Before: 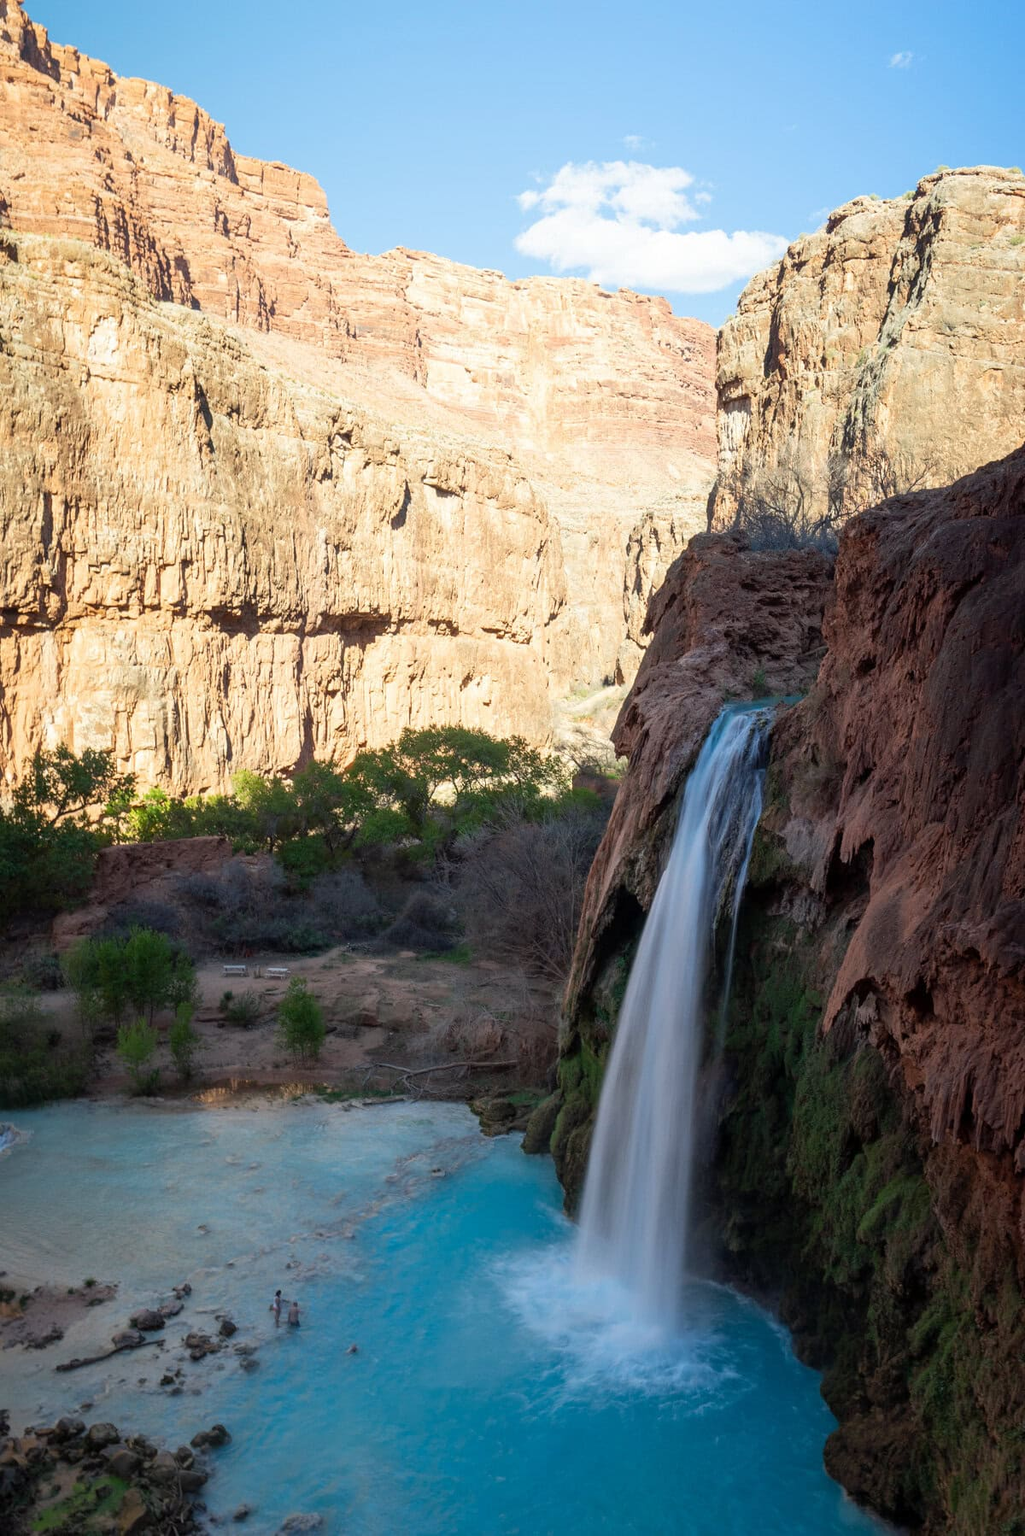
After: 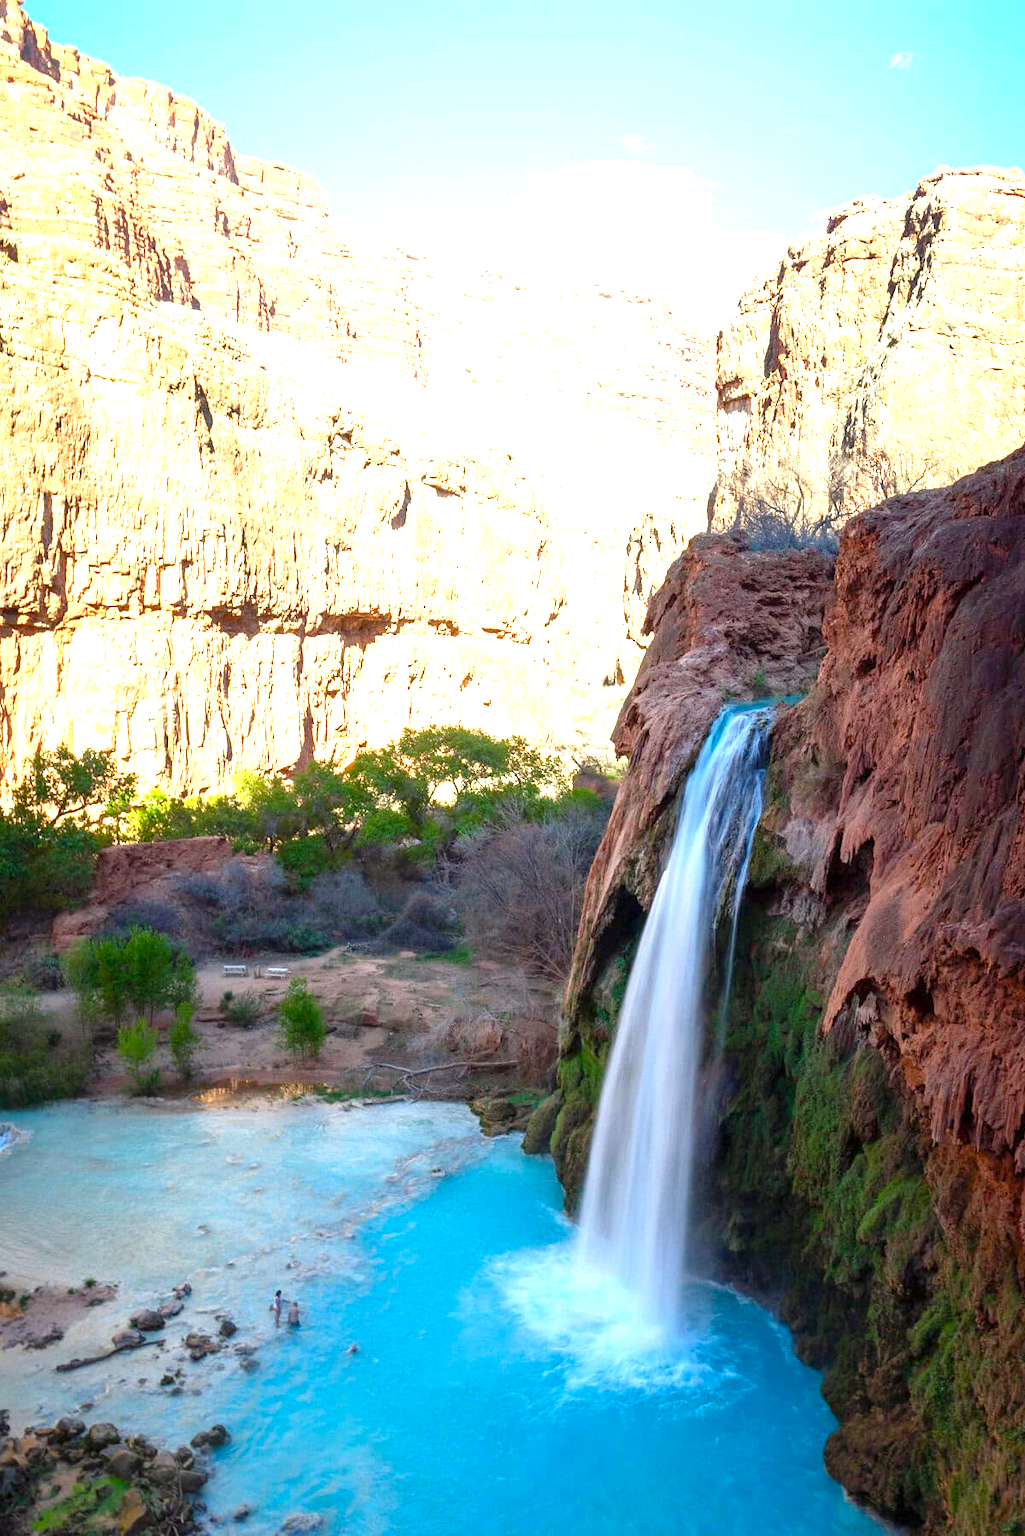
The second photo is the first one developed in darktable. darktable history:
exposure: black level correction 0, exposure 1.326 EV, compensate exposure bias true, compensate highlight preservation false
color balance rgb: linear chroma grading › global chroma 15.173%, perceptual saturation grading › global saturation 20%, perceptual saturation grading › highlights -25.113%, perceptual saturation grading › shadows 26.201%
